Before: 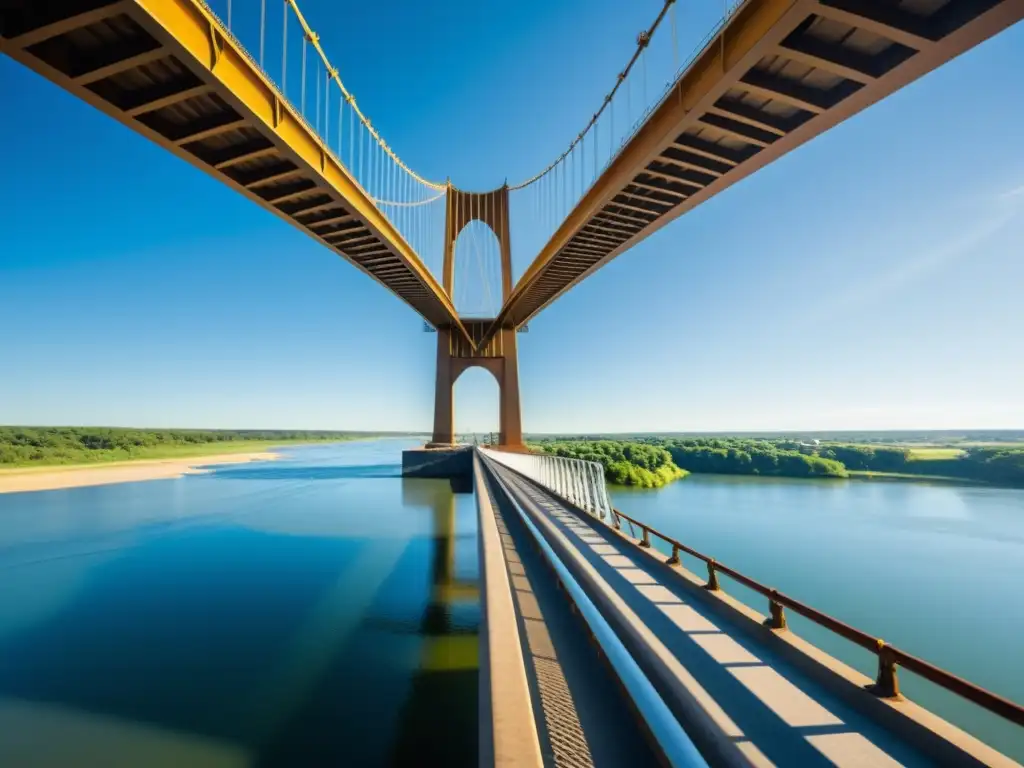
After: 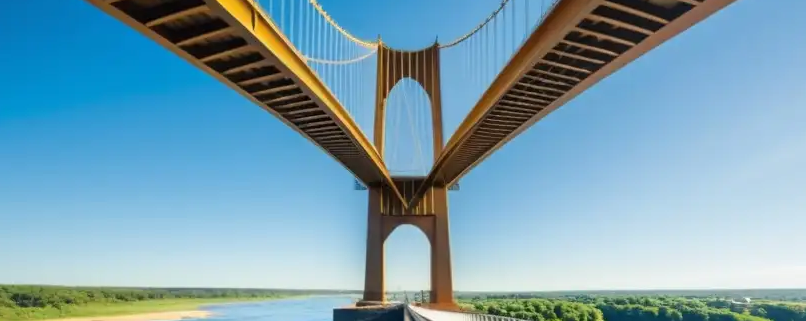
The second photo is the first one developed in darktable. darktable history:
crop: left 6.78%, top 18.591%, right 14.432%, bottom 39.586%
